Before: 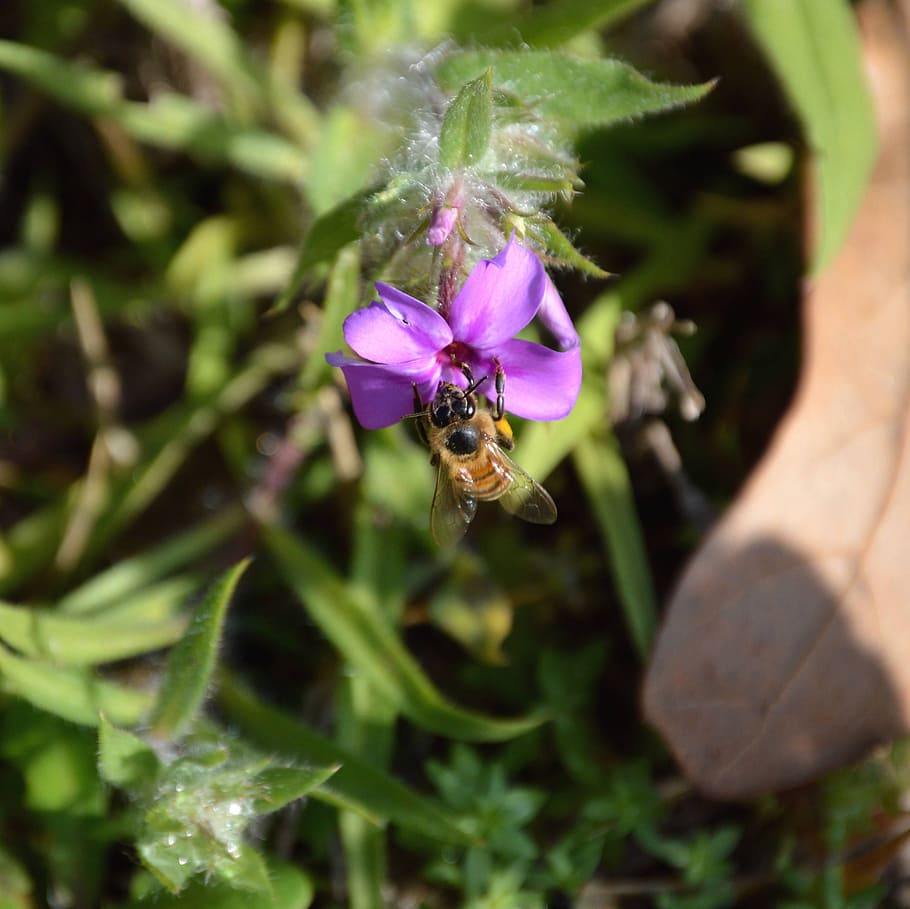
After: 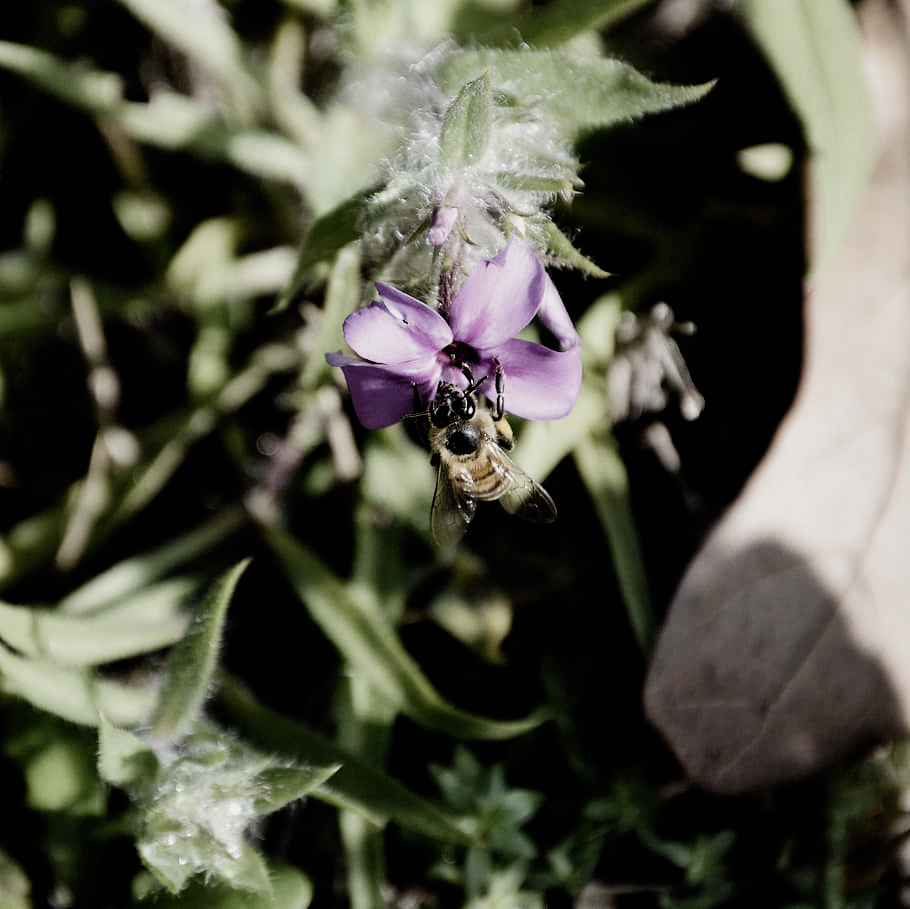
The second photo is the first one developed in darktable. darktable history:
tone equalizer: -8 EV -0.433 EV, -7 EV -0.377 EV, -6 EV -0.338 EV, -5 EV -0.238 EV, -3 EV 0.252 EV, -2 EV 0.35 EV, -1 EV 0.37 EV, +0 EV 0.394 EV, edges refinement/feathering 500, mask exposure compensation -1.57 EV, preserve details no
filmic rgb: black relative exposure -5.04 EV, white relative exposure 3.98 EV, threshold 2.99 EV, hardness 2.9, contrast 1.3, highlights saturation mix -31.48%, preserve chrominance no, color science v5 (2021), iterations of high-quality reconstruction 0, enable highlight reconstruction true
